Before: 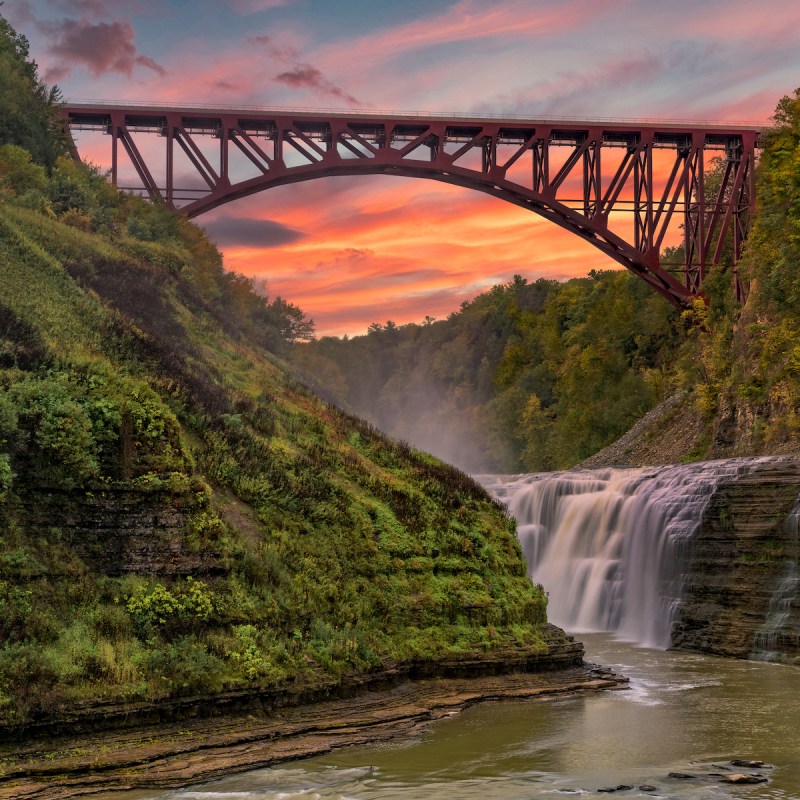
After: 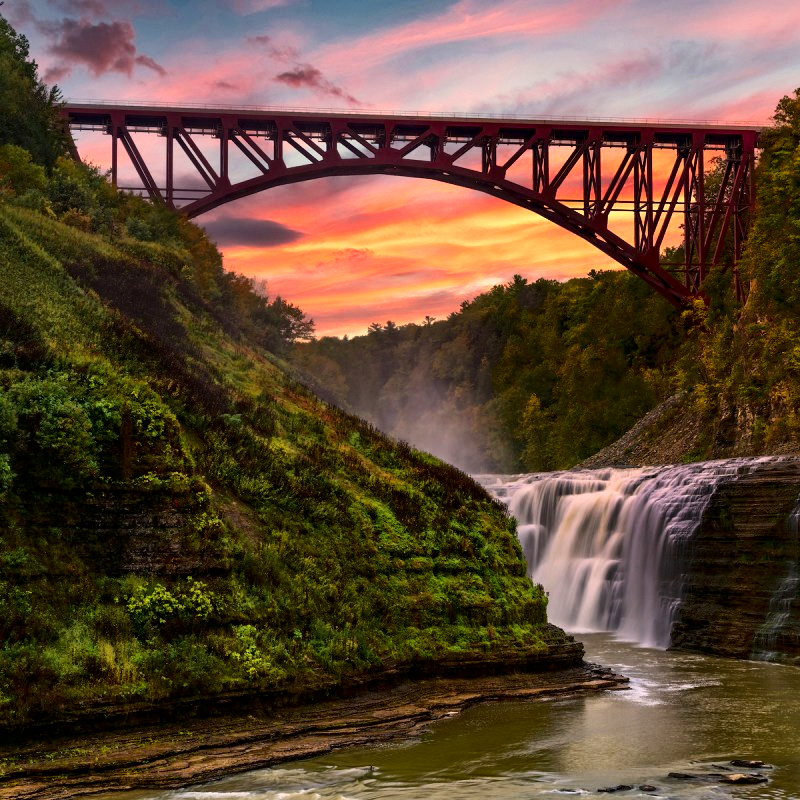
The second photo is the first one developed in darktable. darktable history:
contrast brightness saturation: contrast 0.213, brightness -0.114, saturation 0.206
tone equalizer: -8 EV -0.452 EV, -7 EV -0.394 EV, -6 EV -0.304 EV, -5 EV -0.261 EV, -3 EV 0.188 EV, -2 EV 0.347 EV, -1 EV 0.399 EV, +0 EV 0.447 EV
